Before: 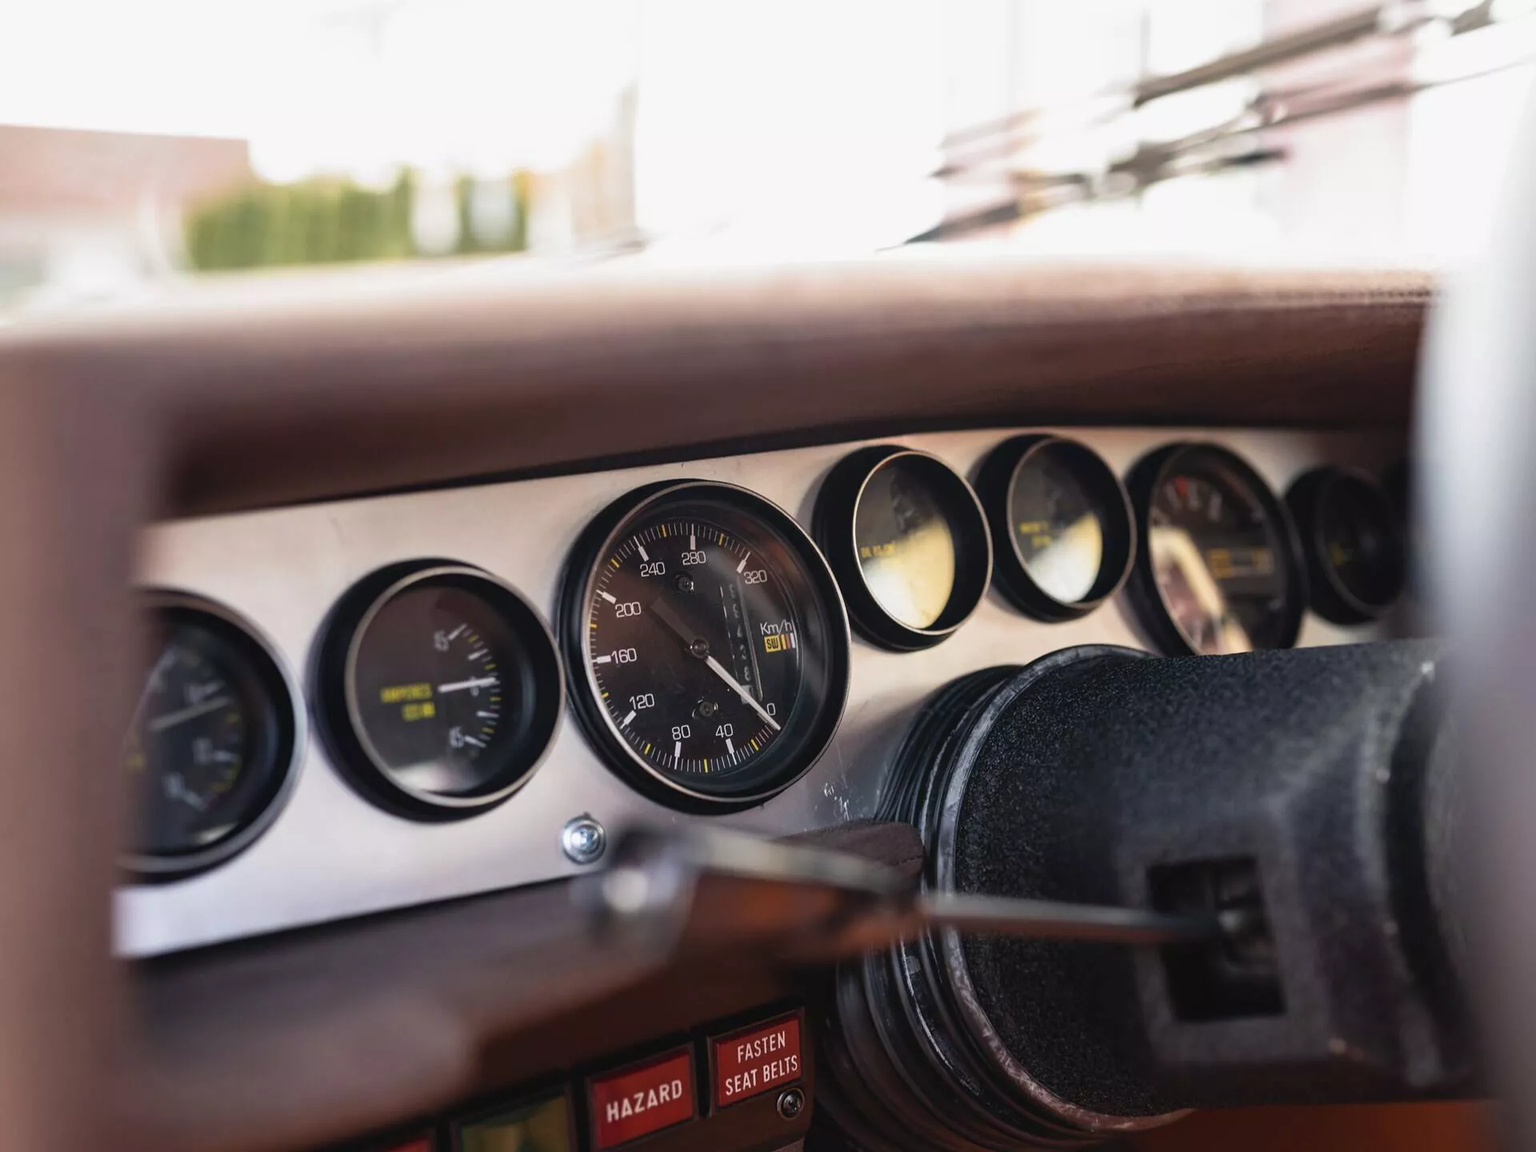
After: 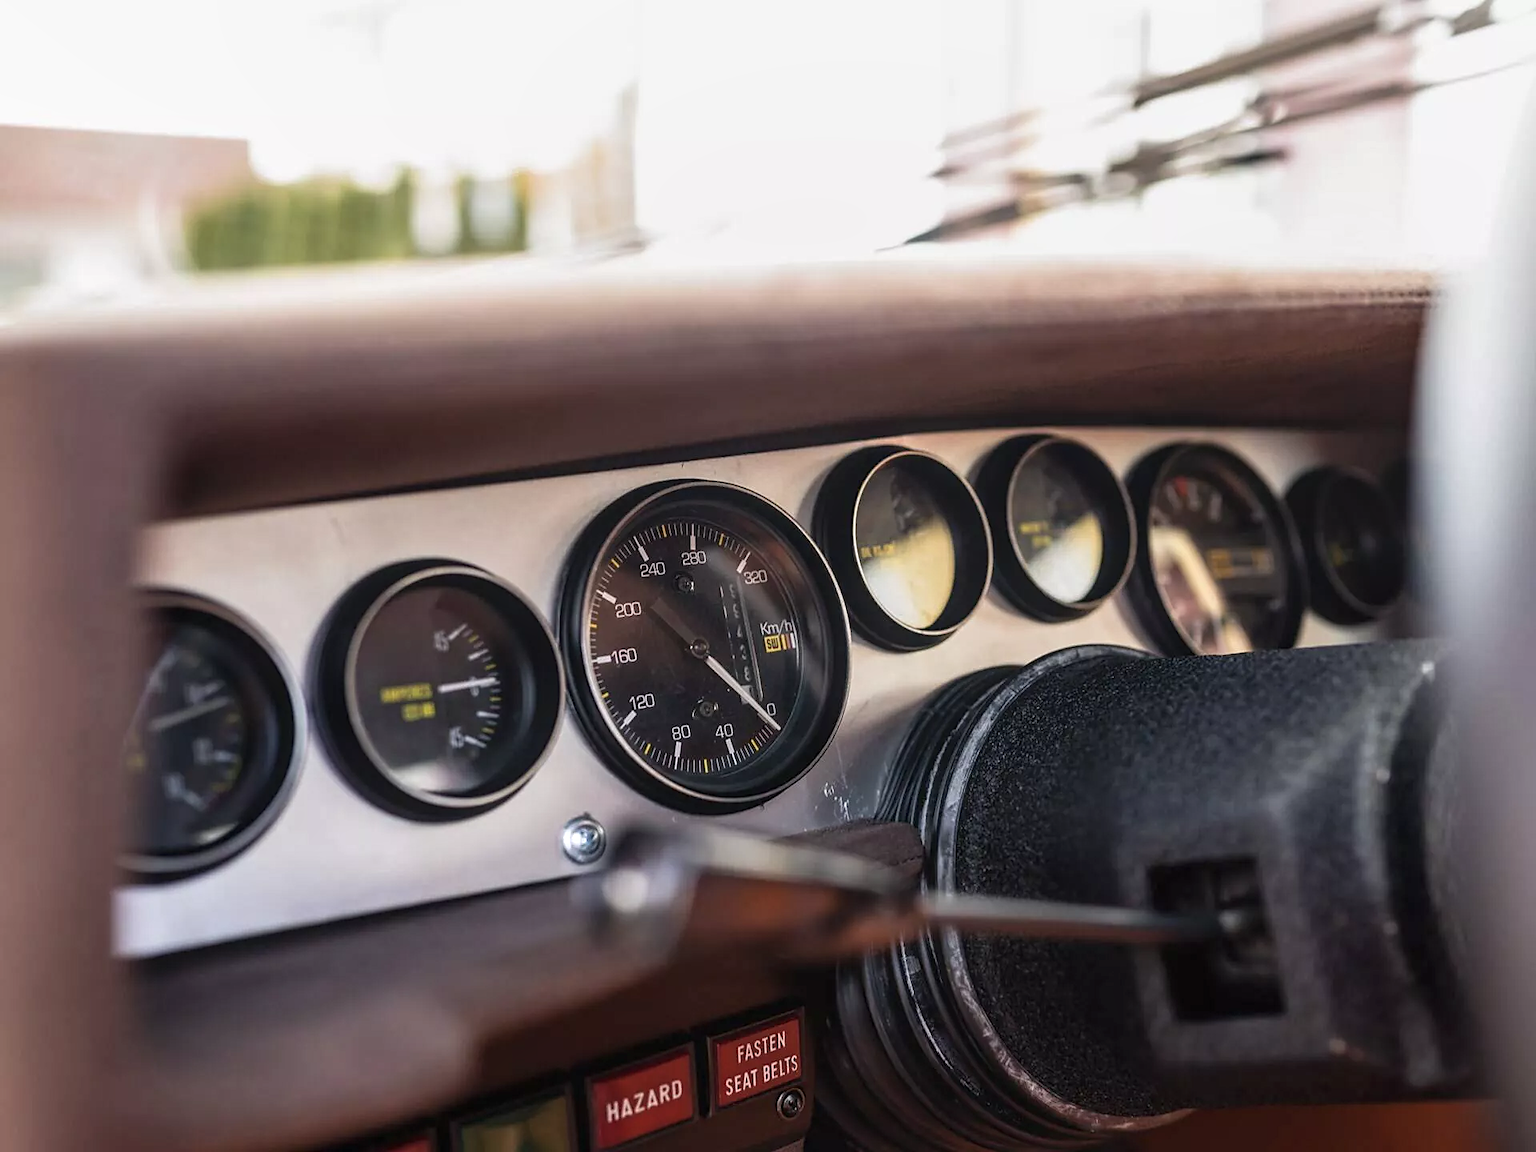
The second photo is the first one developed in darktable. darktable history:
sharpen: radius 1.864, amount 0.398, threshold 1.271
local contrast: on, module defaults
